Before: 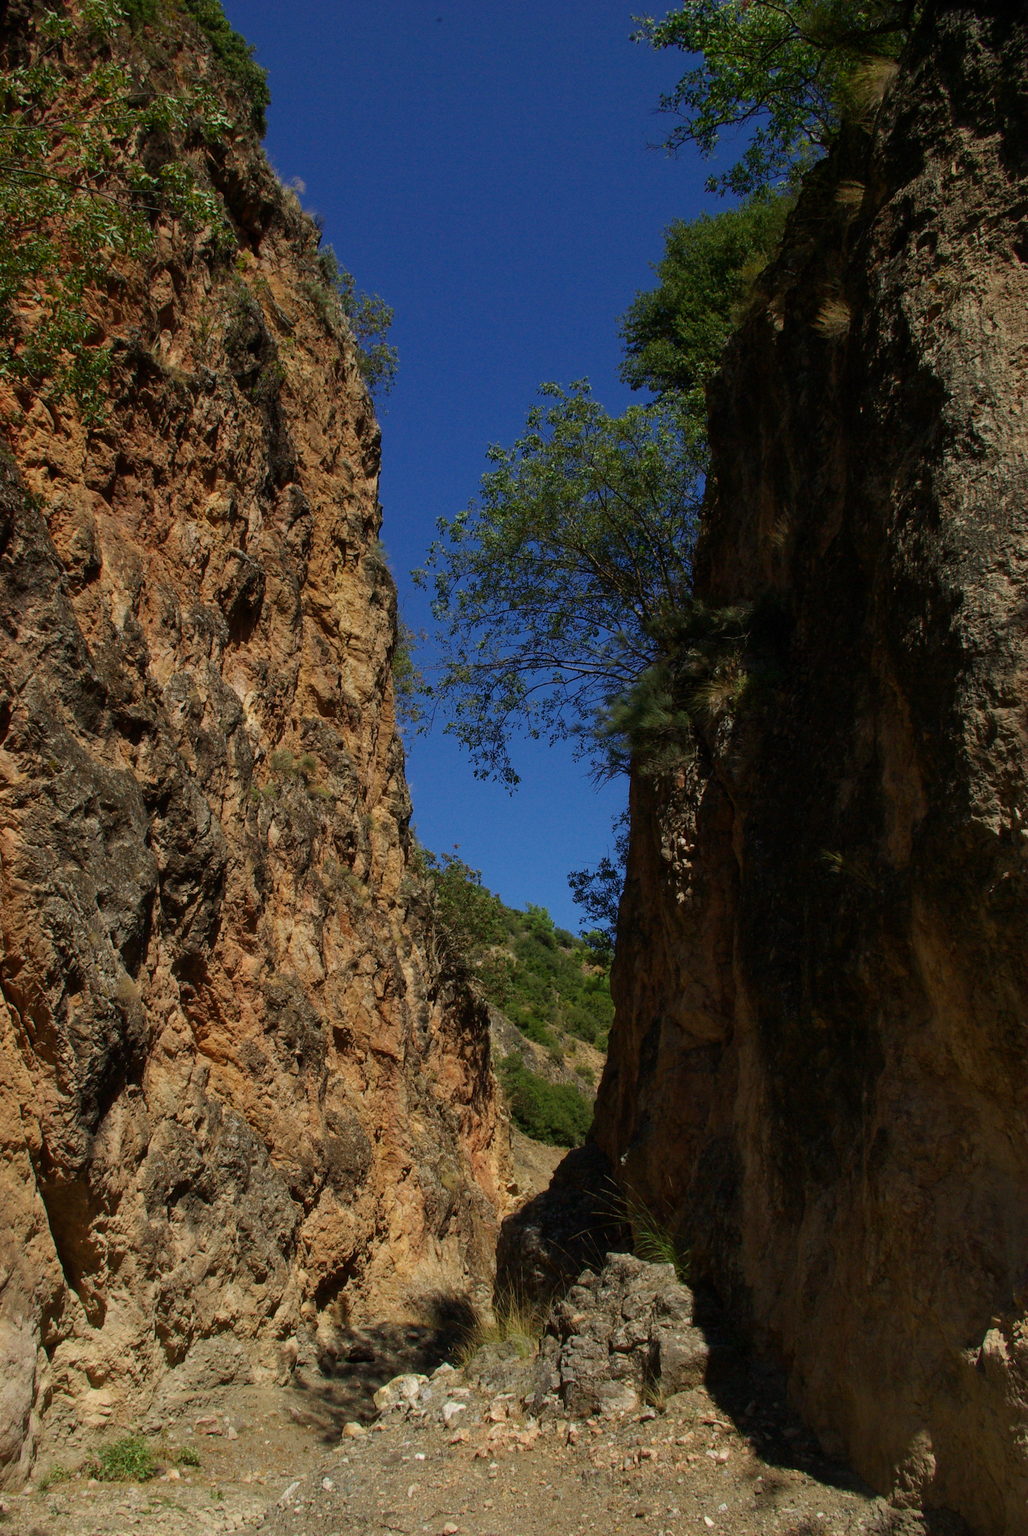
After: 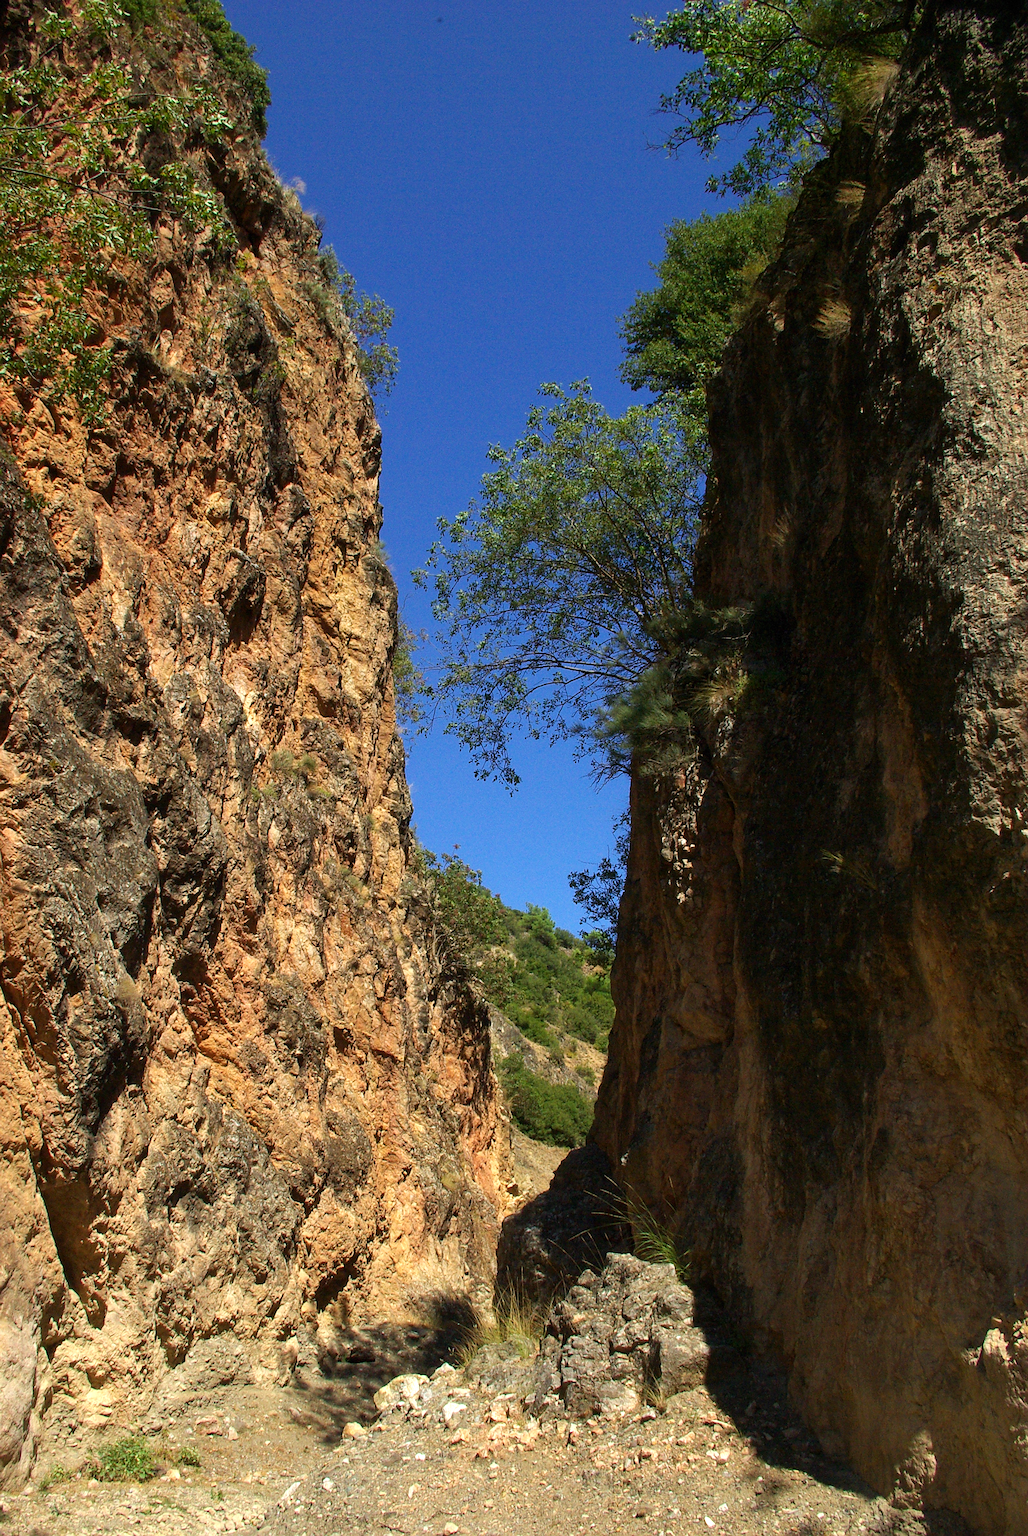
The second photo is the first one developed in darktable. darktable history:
sharpen: on, module defaults
exposure: exposure 0.948 EV, compensate highlight preservation false
levels: mode automatic
